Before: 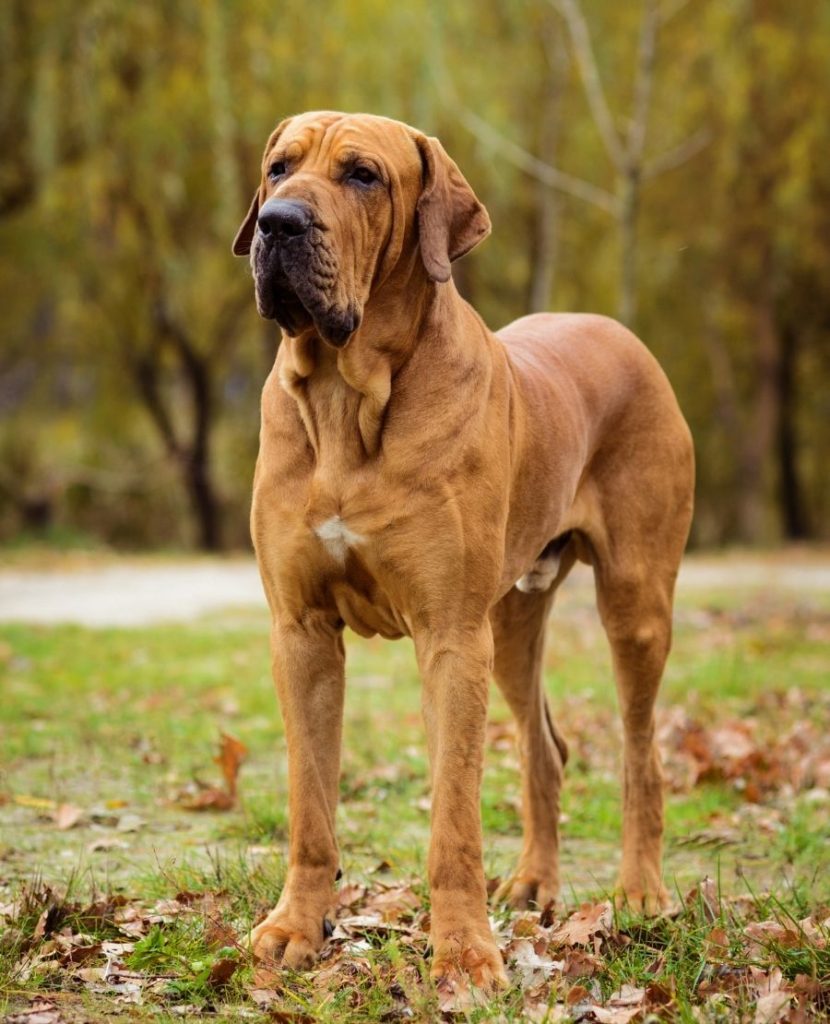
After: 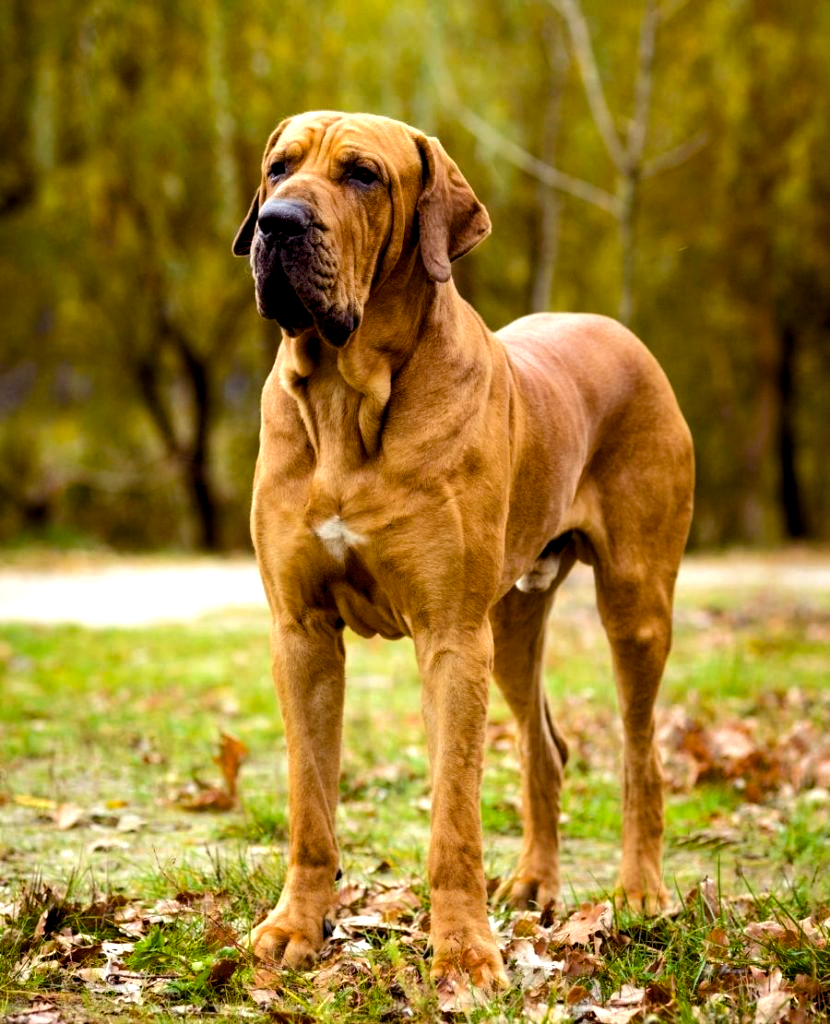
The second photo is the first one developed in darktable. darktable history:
color balance rgb: global offset › luminance -0.866%, perceptual saturation grading › global saturation 20%, perceptual saturation grading › highlights -25.537%, perceptual saturation grading › shadows 25.687%, perceptual brilliance grading › global brilliance 19.96%, perceptual brilliance grading › shadows -40.411%, global vibrance 14.311%
